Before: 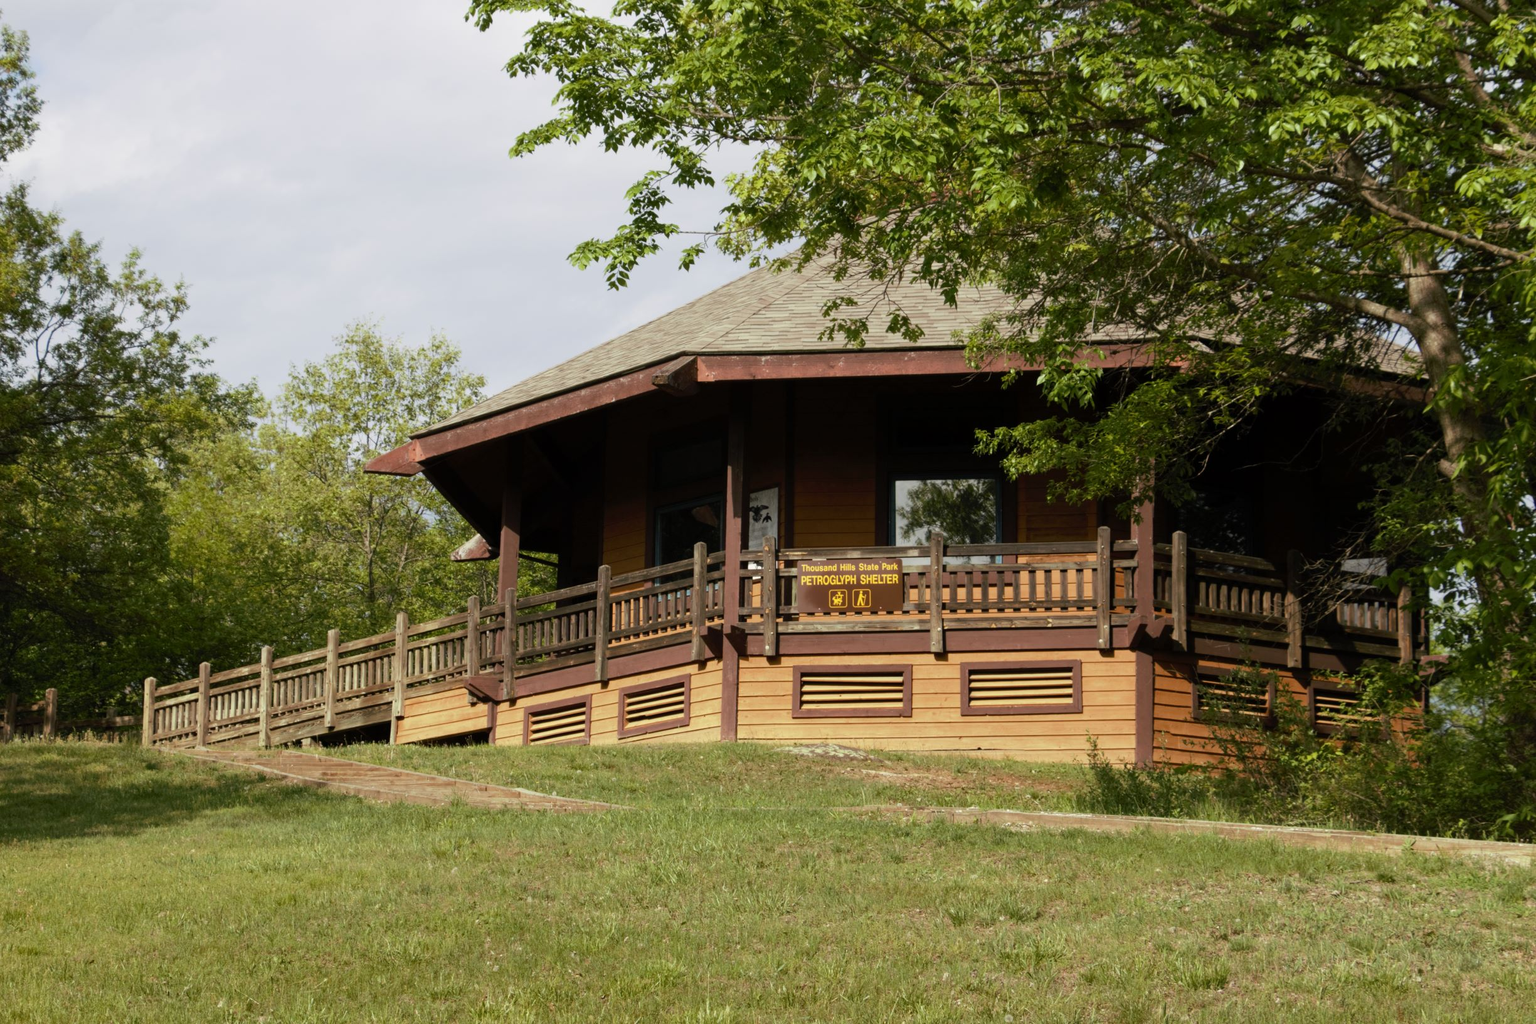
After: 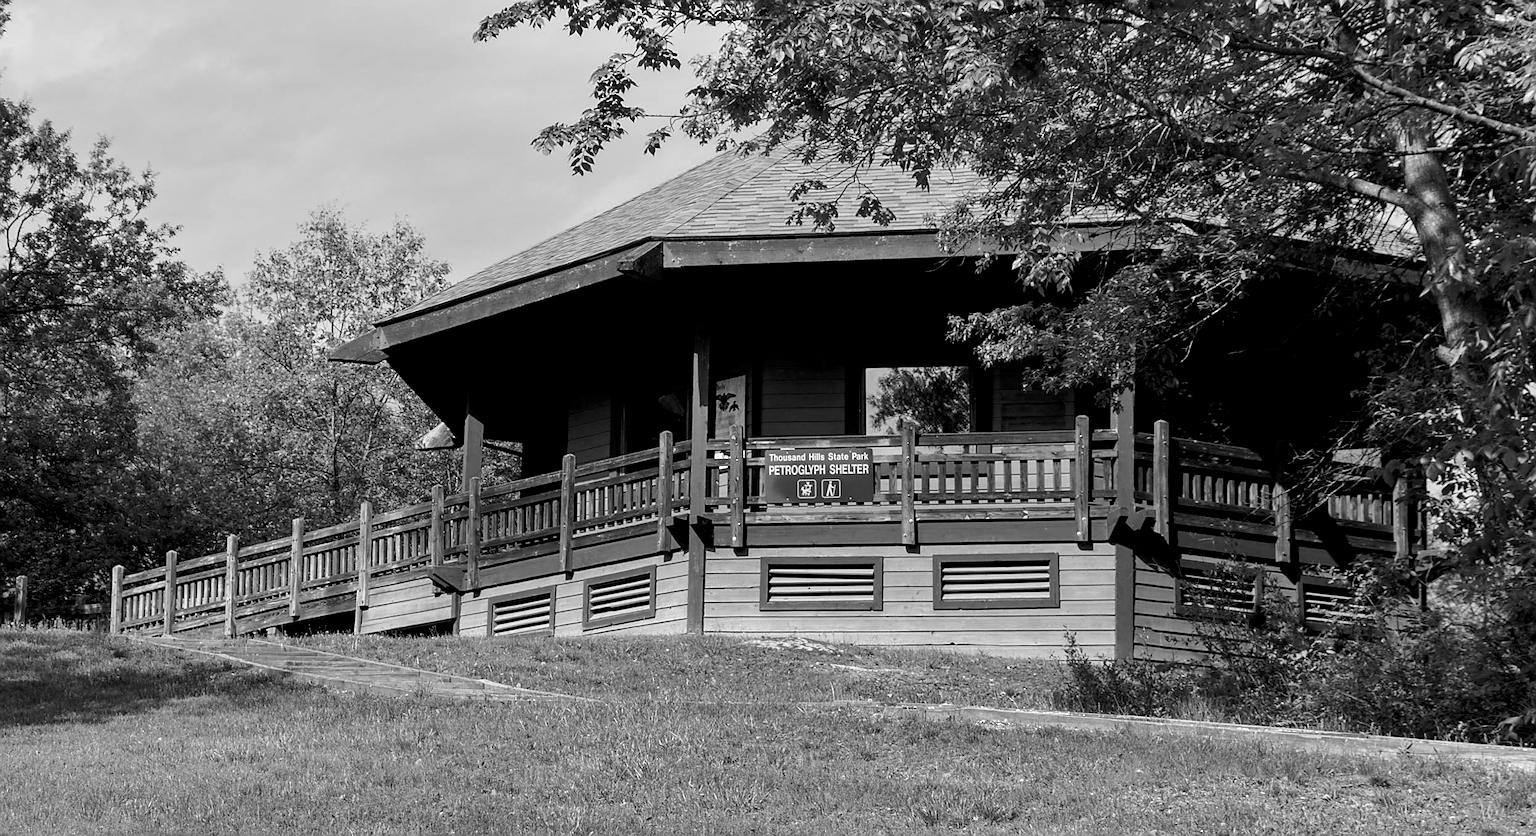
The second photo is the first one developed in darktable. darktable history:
color balance: on, module defaults
rotate and perspective: lens shift (horizontal) -0.055, automatic cropping off
sharpen: radius 1.4, amount 1.25, threshold 0.7
local contrast: detail 135%, midtone range 0.75
crop and rotate: left 1.814%, top 12.818%, right 0.25%, bottom 9.225%
shadows and highlights: shadows 37.27, highlights -28.18, soften with gaussian
white balance: red 0.98, blue 1.034
monochrome: a -92.57, b 58.91
